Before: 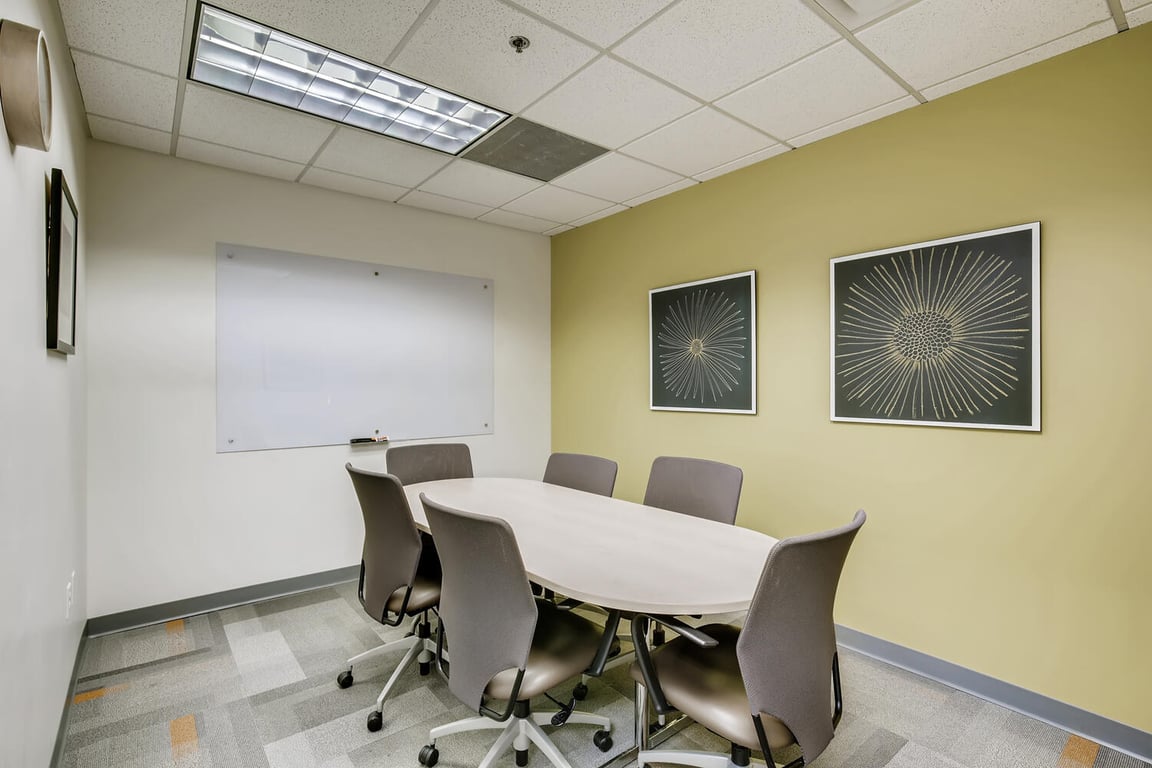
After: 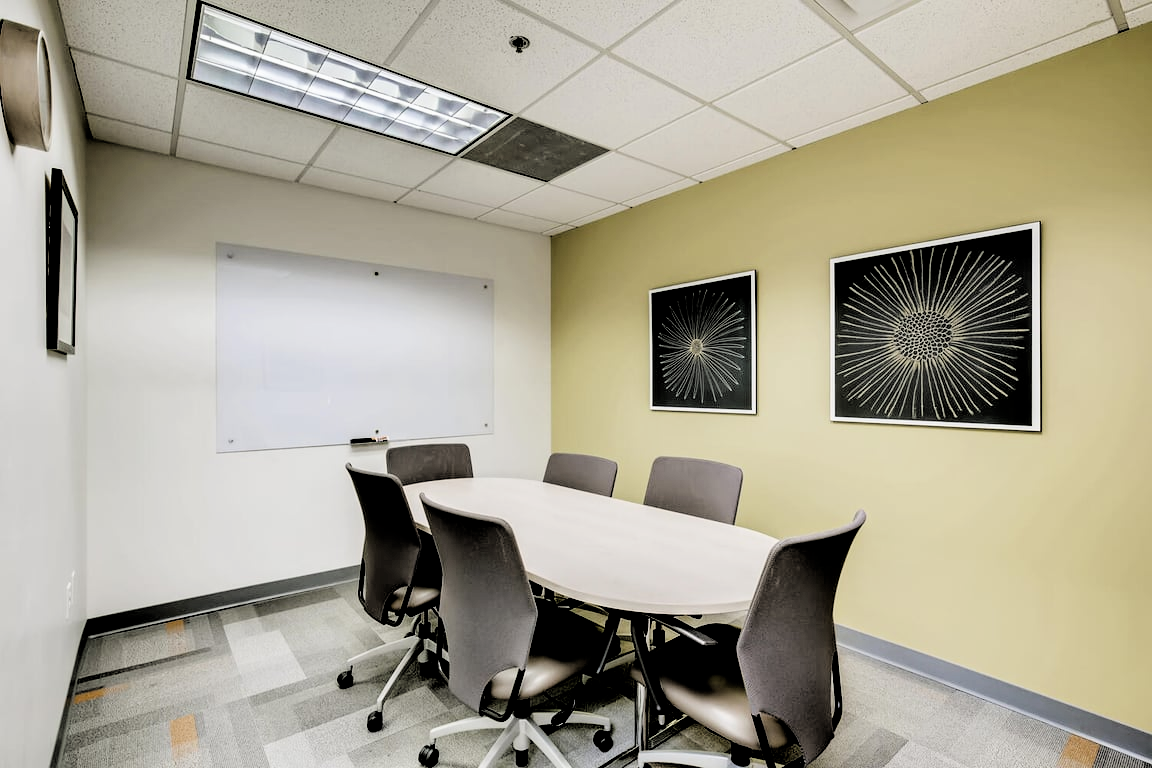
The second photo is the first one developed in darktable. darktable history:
filmic rgb: middle gray luminance 13.28%, black relative exposure -1.99 EV, white relative exposure 3.12 EV, threshold 2.99 EV, target black luminance 0%, hardness 1.78, latitude 58.49%, contrast 1.729, highlights saturation mix 5.02%, shadows ↔ highlights balance -36.88%, iterations of high-quality reconstruction 0, enable highlight reconstruction true
